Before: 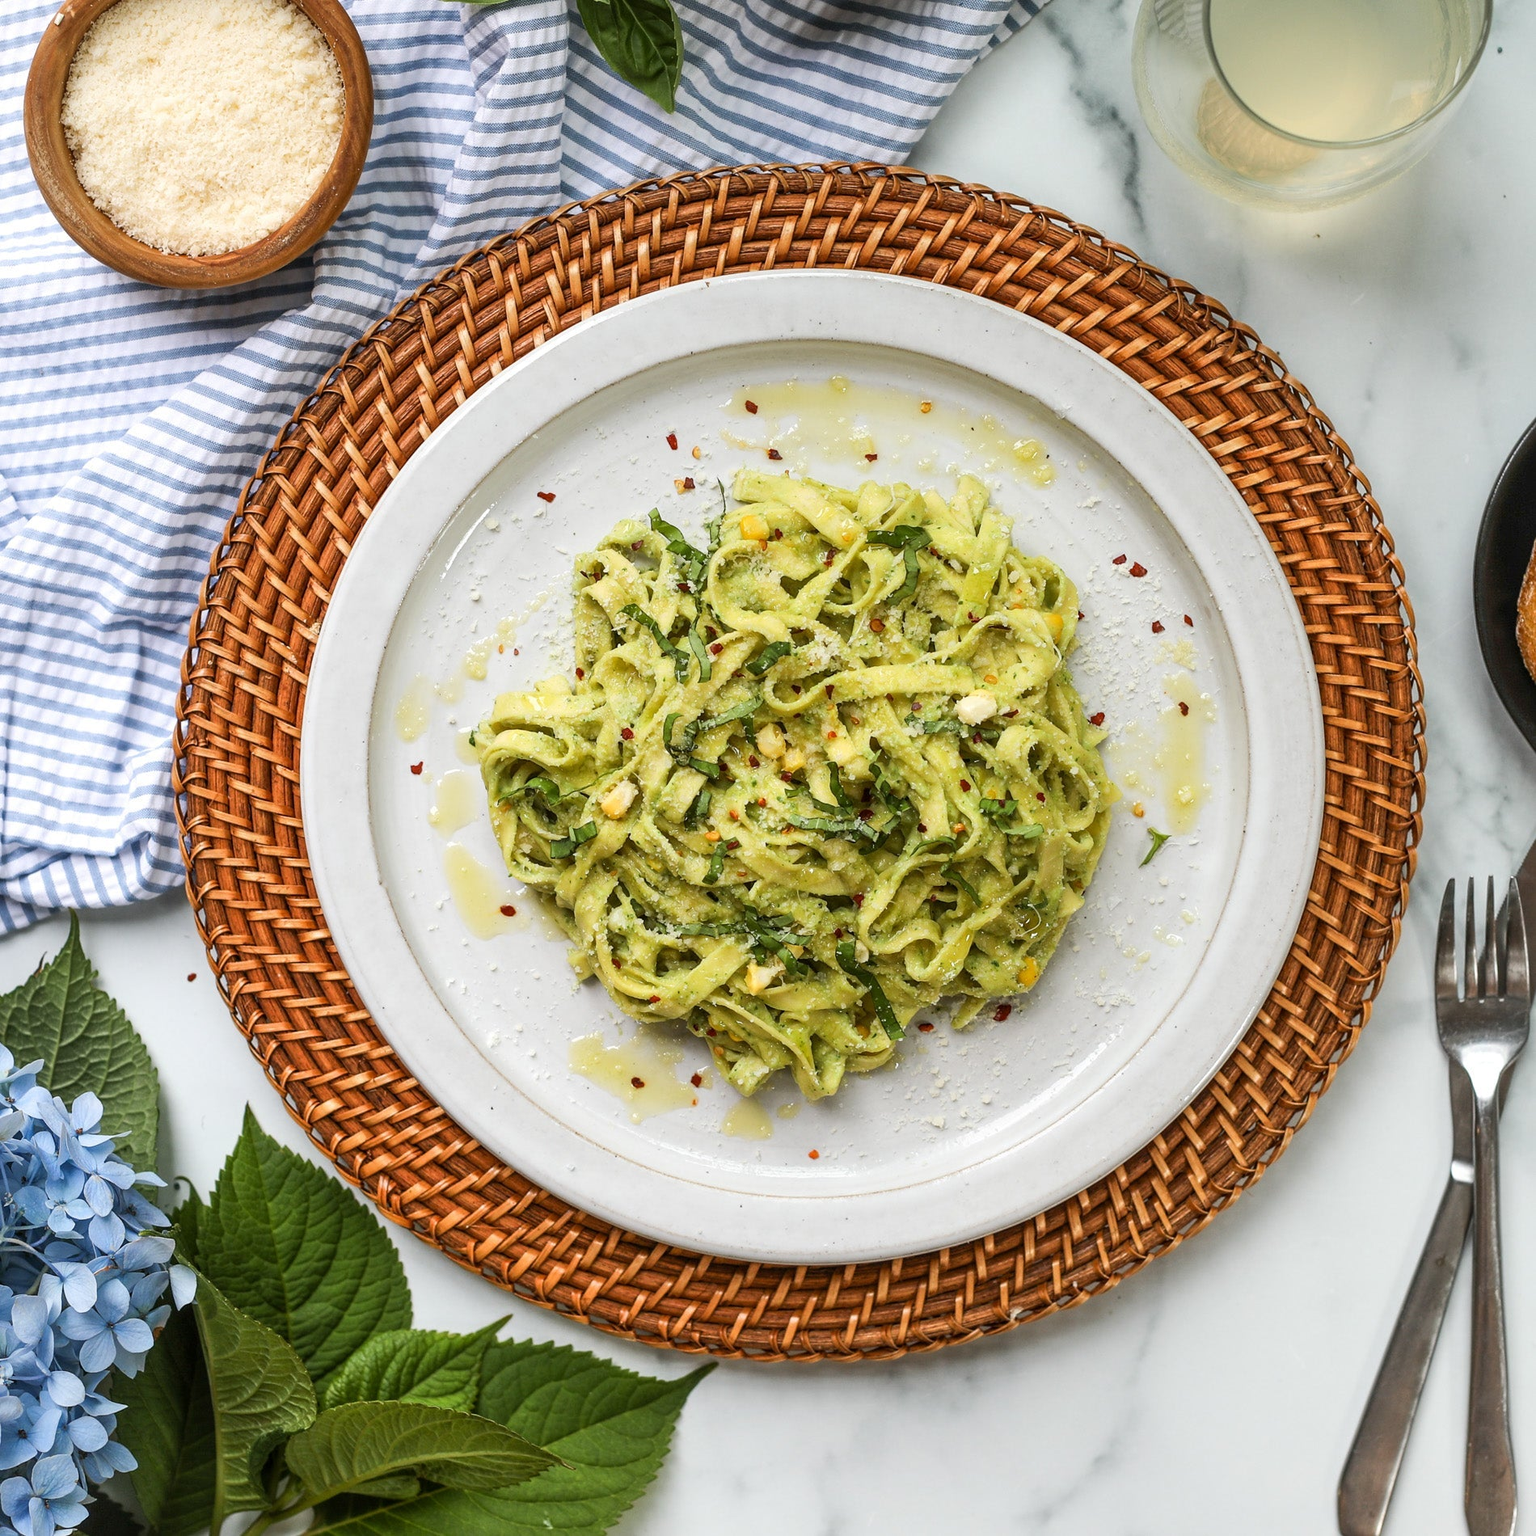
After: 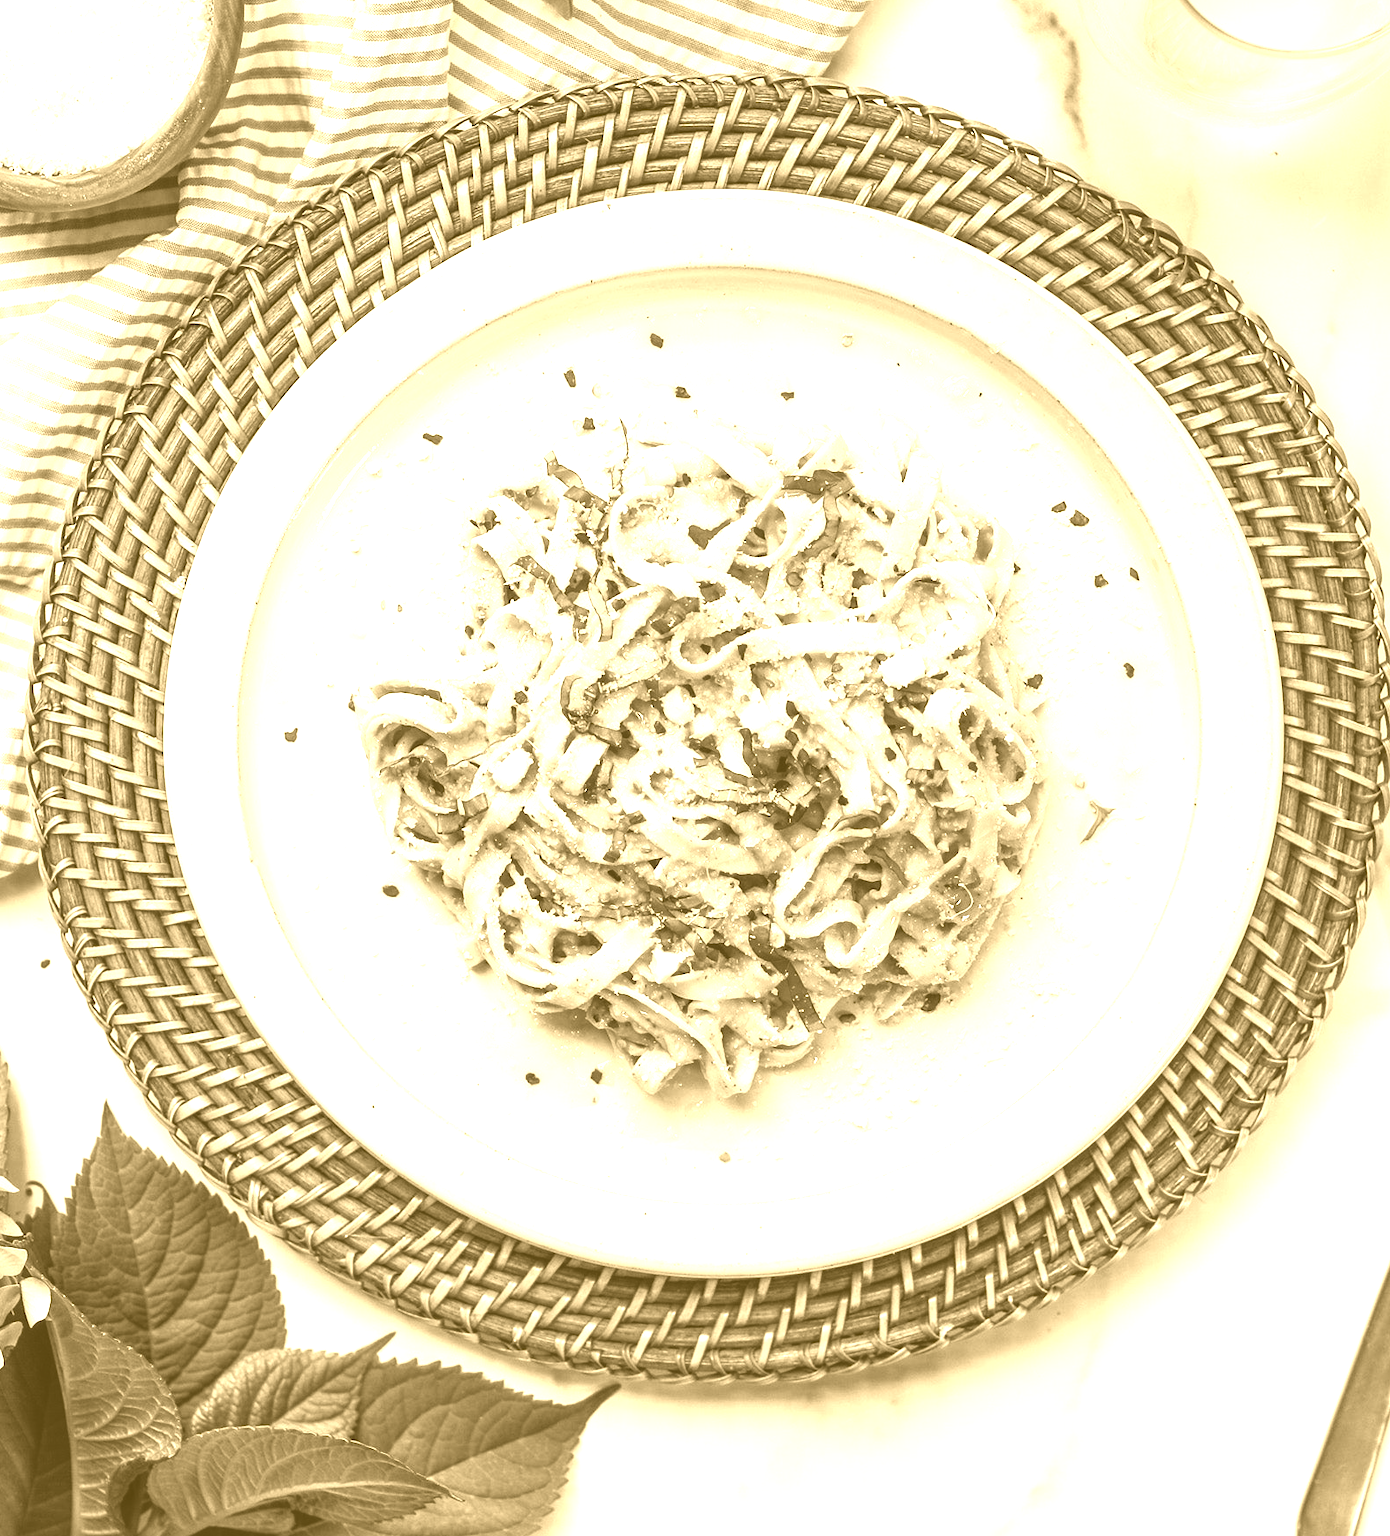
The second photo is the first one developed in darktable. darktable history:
crop: left 9.807%, top 6.259%, right 7.334%, bottom 2.177%
tone equalizer: -8 EV -0.417 EV, -7 EV -0.389 EV, -6 EV -0.333 EV, -5 EV -0.222 EV, -3 EV 0.222 EV, -2 EV 0.333 EV, -1 EV 0.389 EV, +0 EV 0.417 EV, edges refinement/feathering 500, mask exposure compensation -1.57 EV, preserve details no
colorize: hue 36°, source mix 100%
